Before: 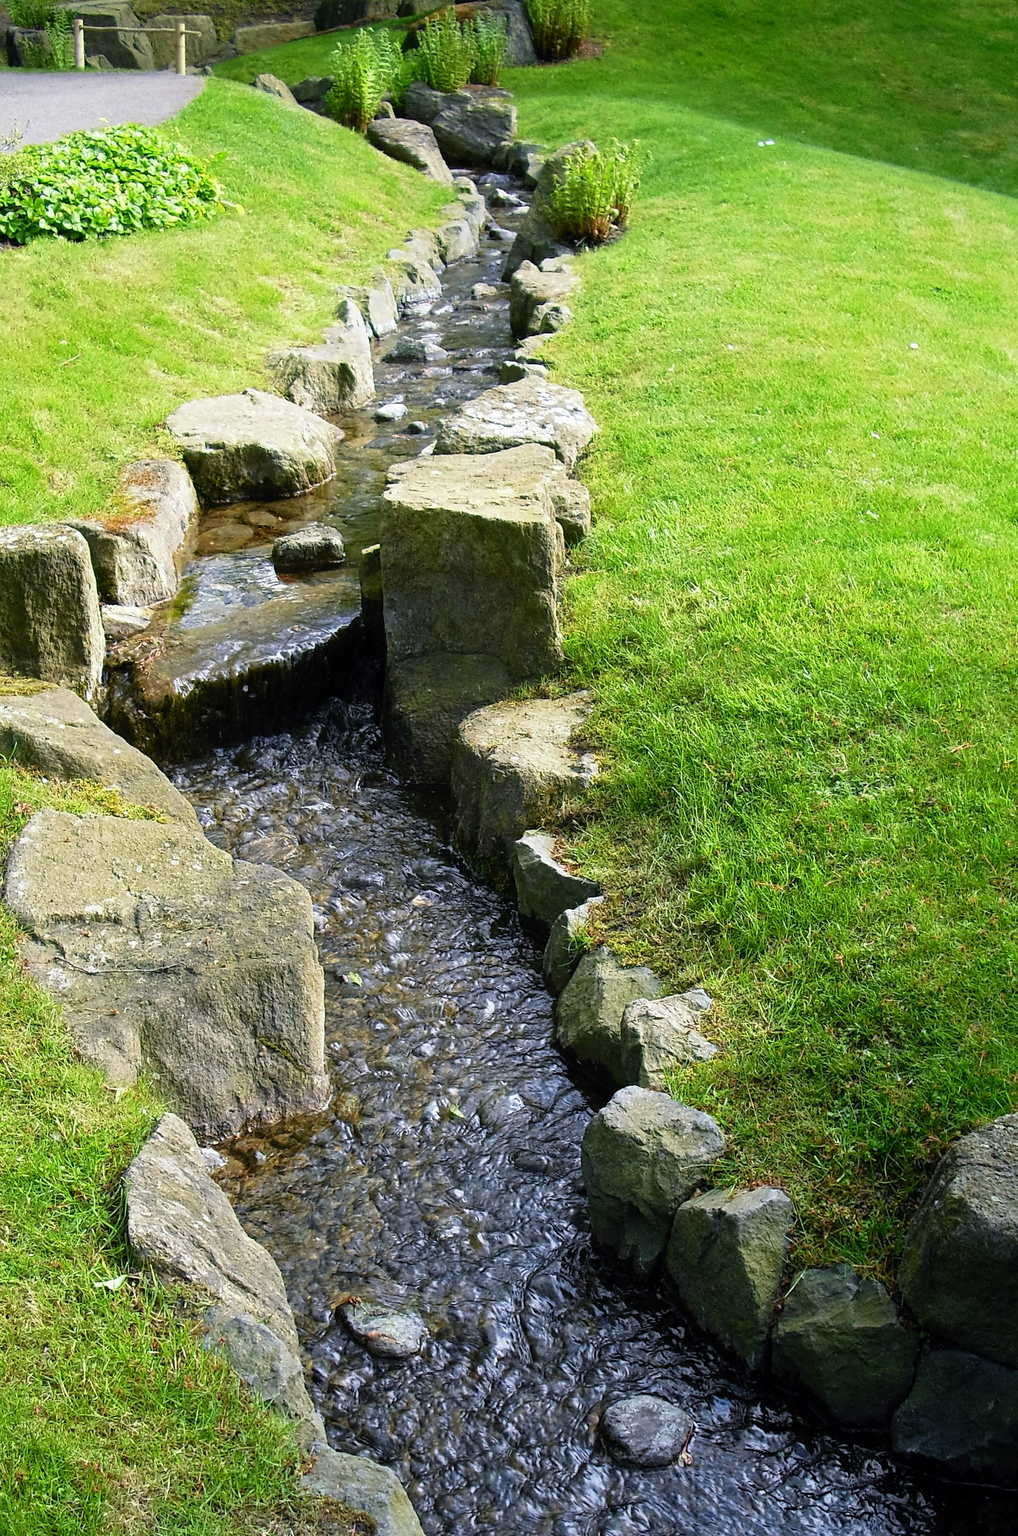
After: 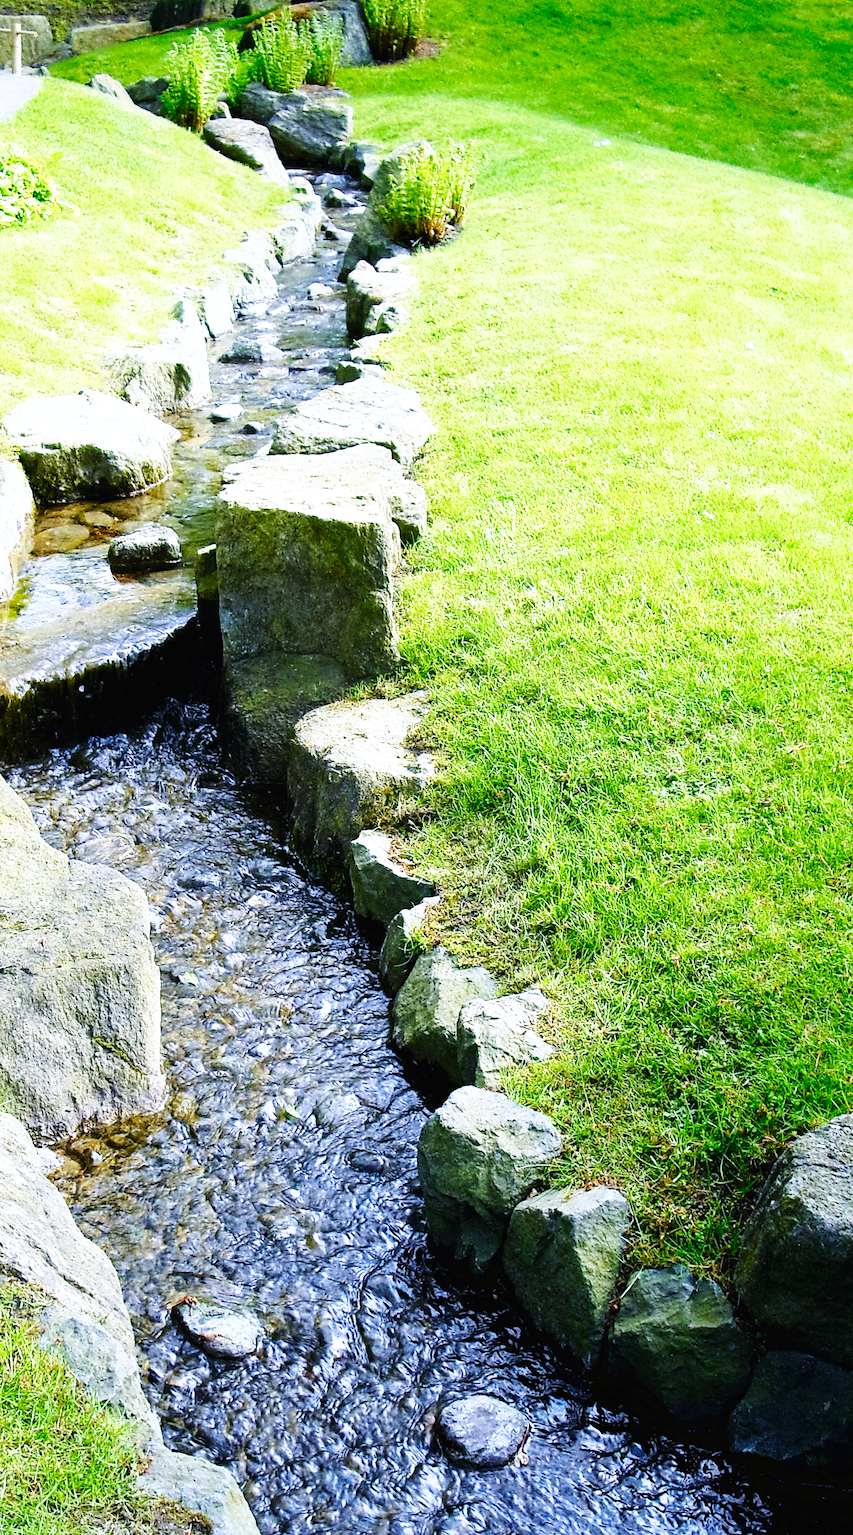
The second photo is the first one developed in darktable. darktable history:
crop: left 16.145%
tone equalizer: on, module defaults
white balance: red 0.948, green 1.02, blue 1.176
base curve: curves: ch0 [(0, 0.003) (0.001, 0.002) (0.006, 0.004) (0.02, 0.022) (0.048, 0.086) (0.094, 0.234) (0.162, 0.431) (0.258, 0.629) (0.385, 0.8) (0.548, 0.918) (0.751, 0.988) (1, 1)], preserve colors none
